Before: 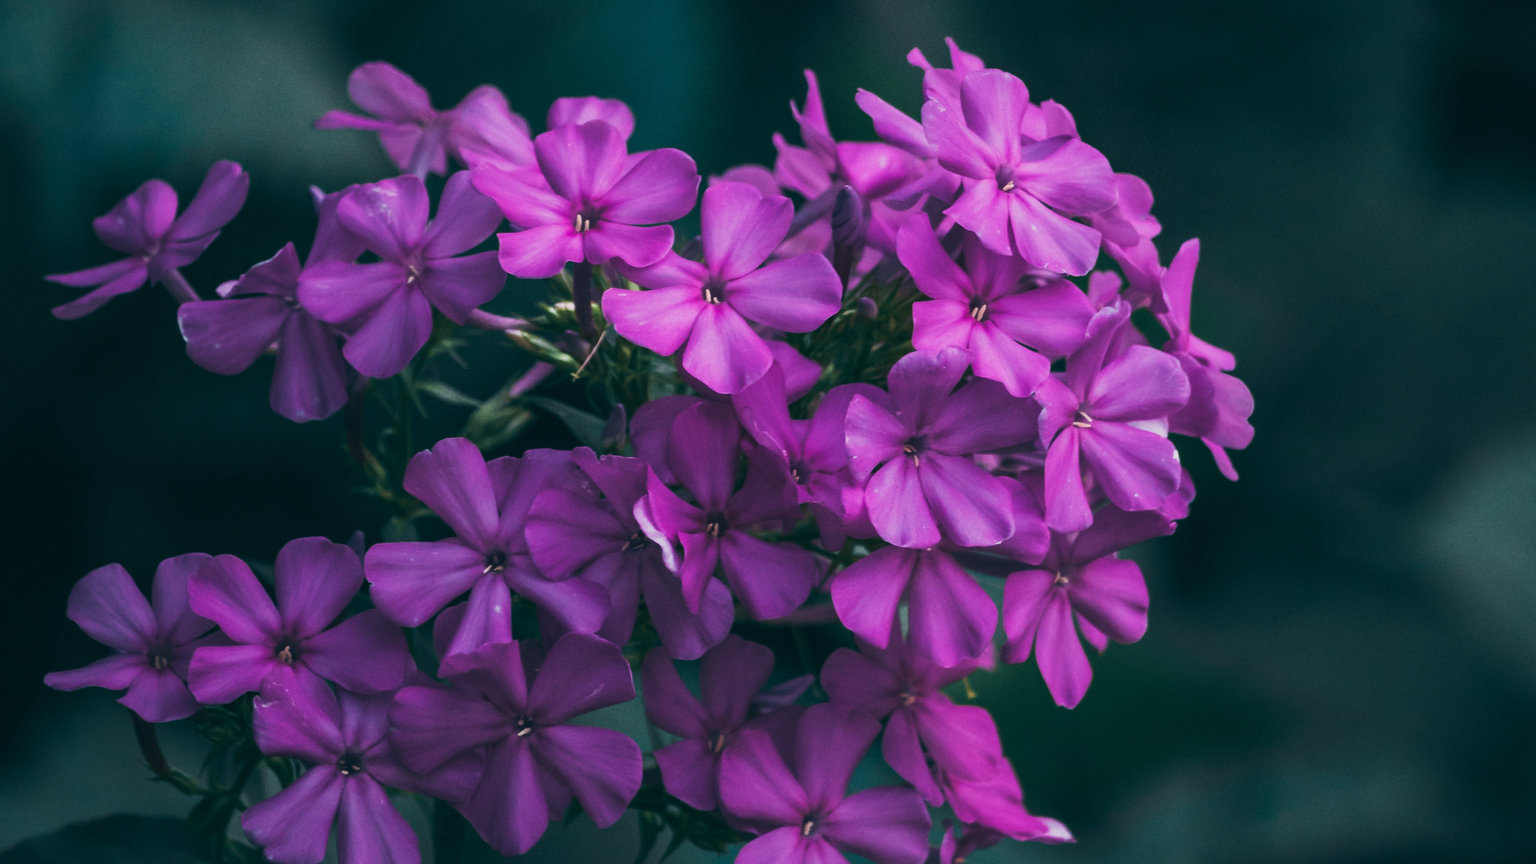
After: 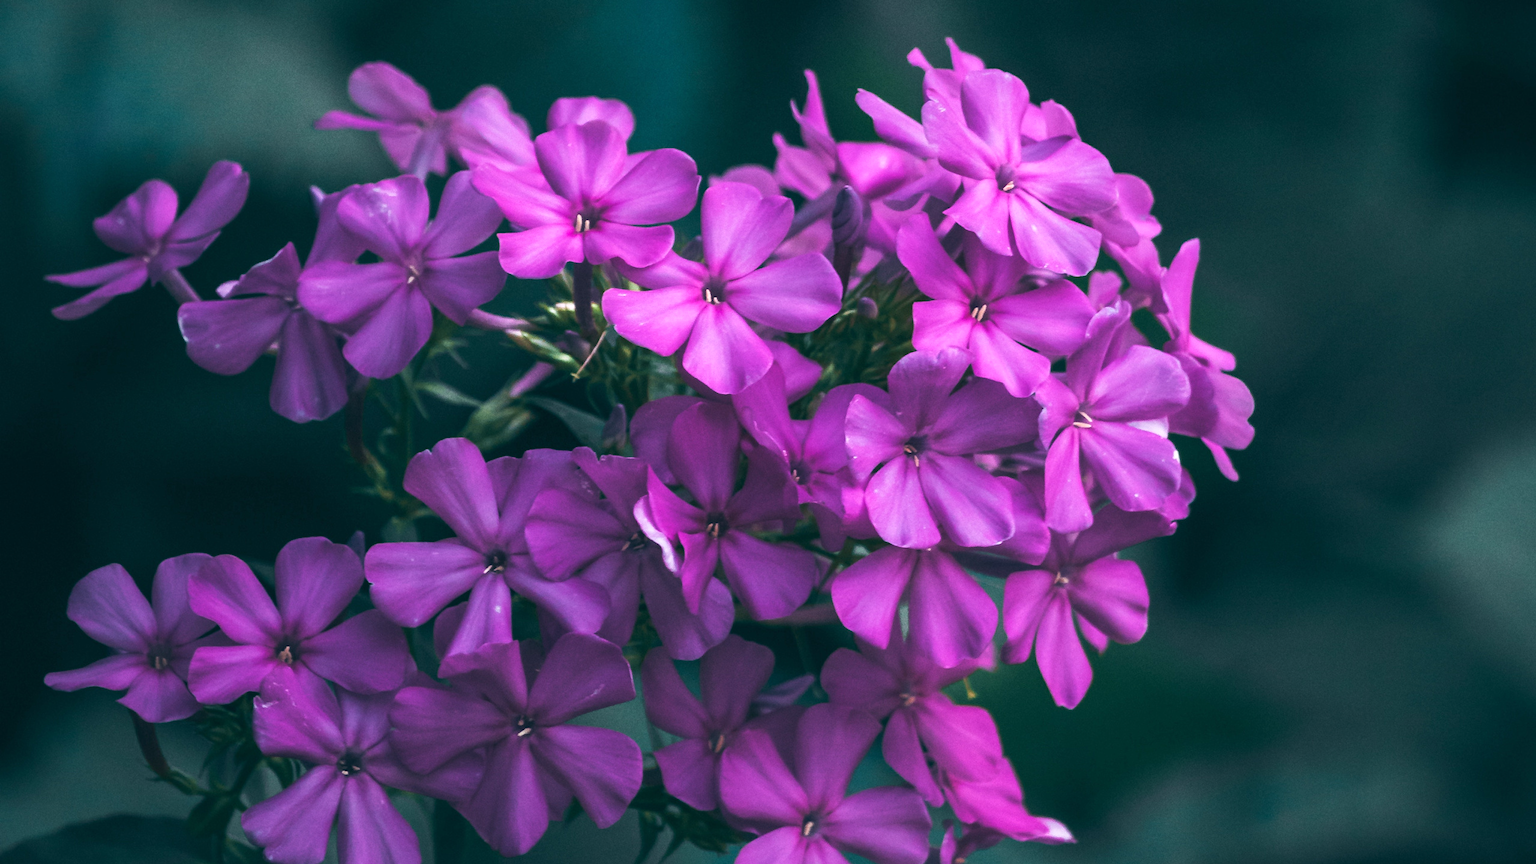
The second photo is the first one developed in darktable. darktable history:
exposure: exposure 0.514 EV, compensate highlight preservation false
